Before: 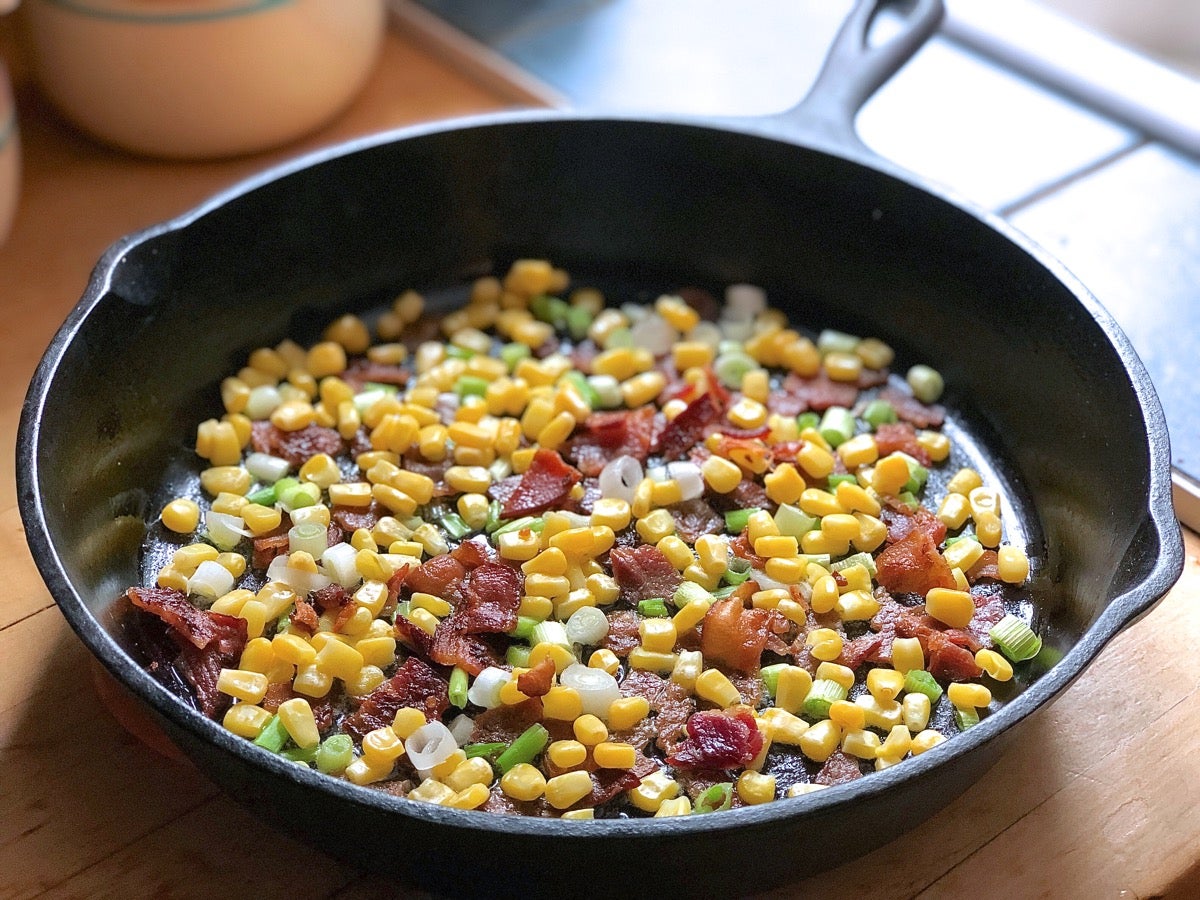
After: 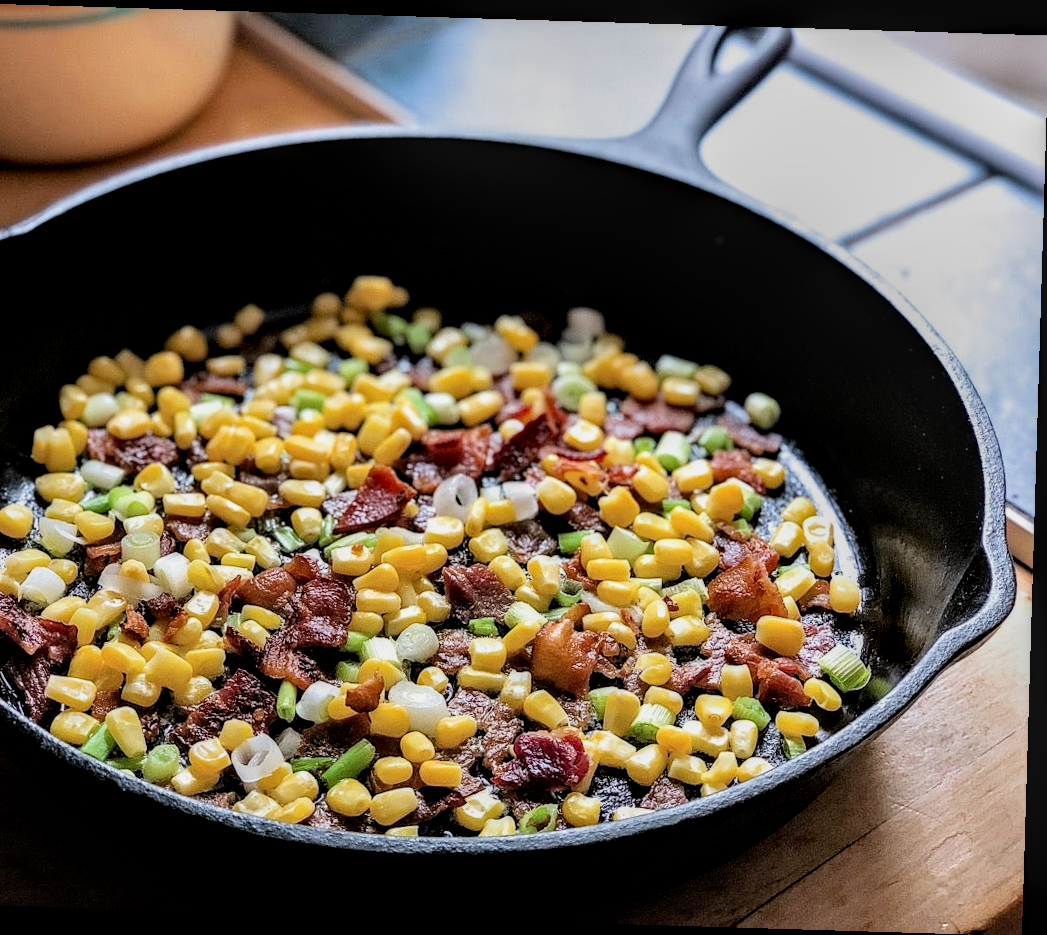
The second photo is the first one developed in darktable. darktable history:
crop and rotate: left 14.584%
filmic rgb: black relative exposure -5 EV, hardness 2.88, contrast 1.4
haze removal: compatibility mode true, adaptive false
contrast brightness saturation: saturation -0.04
local contrast: highlights 25%, detail 150%
rotate and perspective: rotation 1.72°, automatic cropping off
